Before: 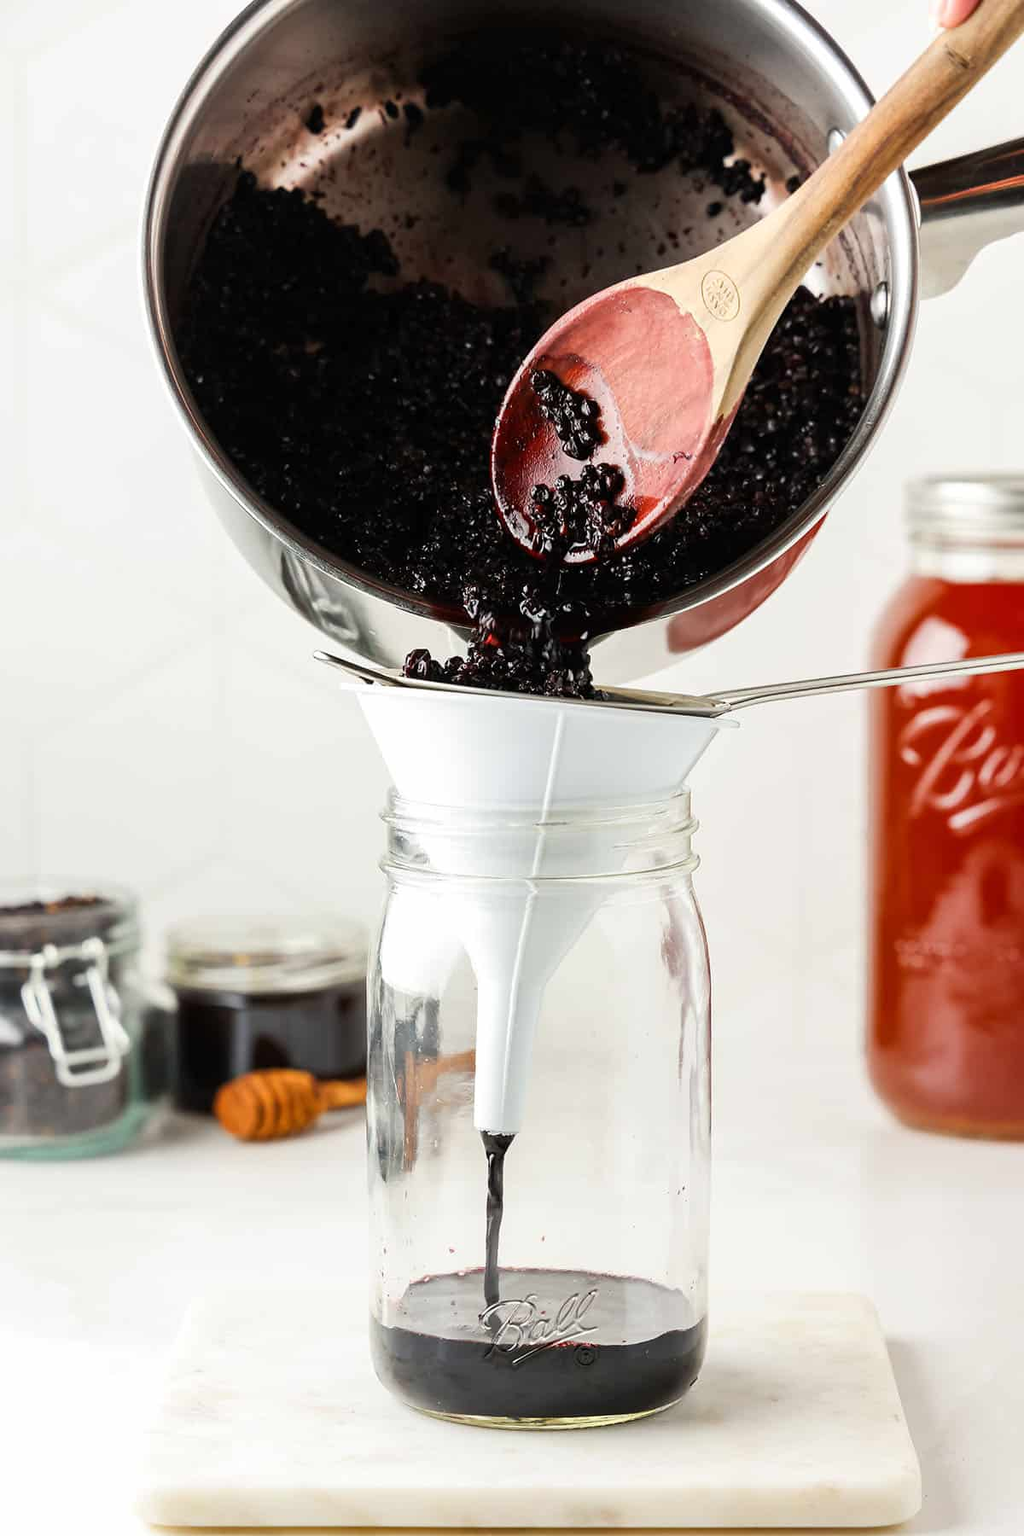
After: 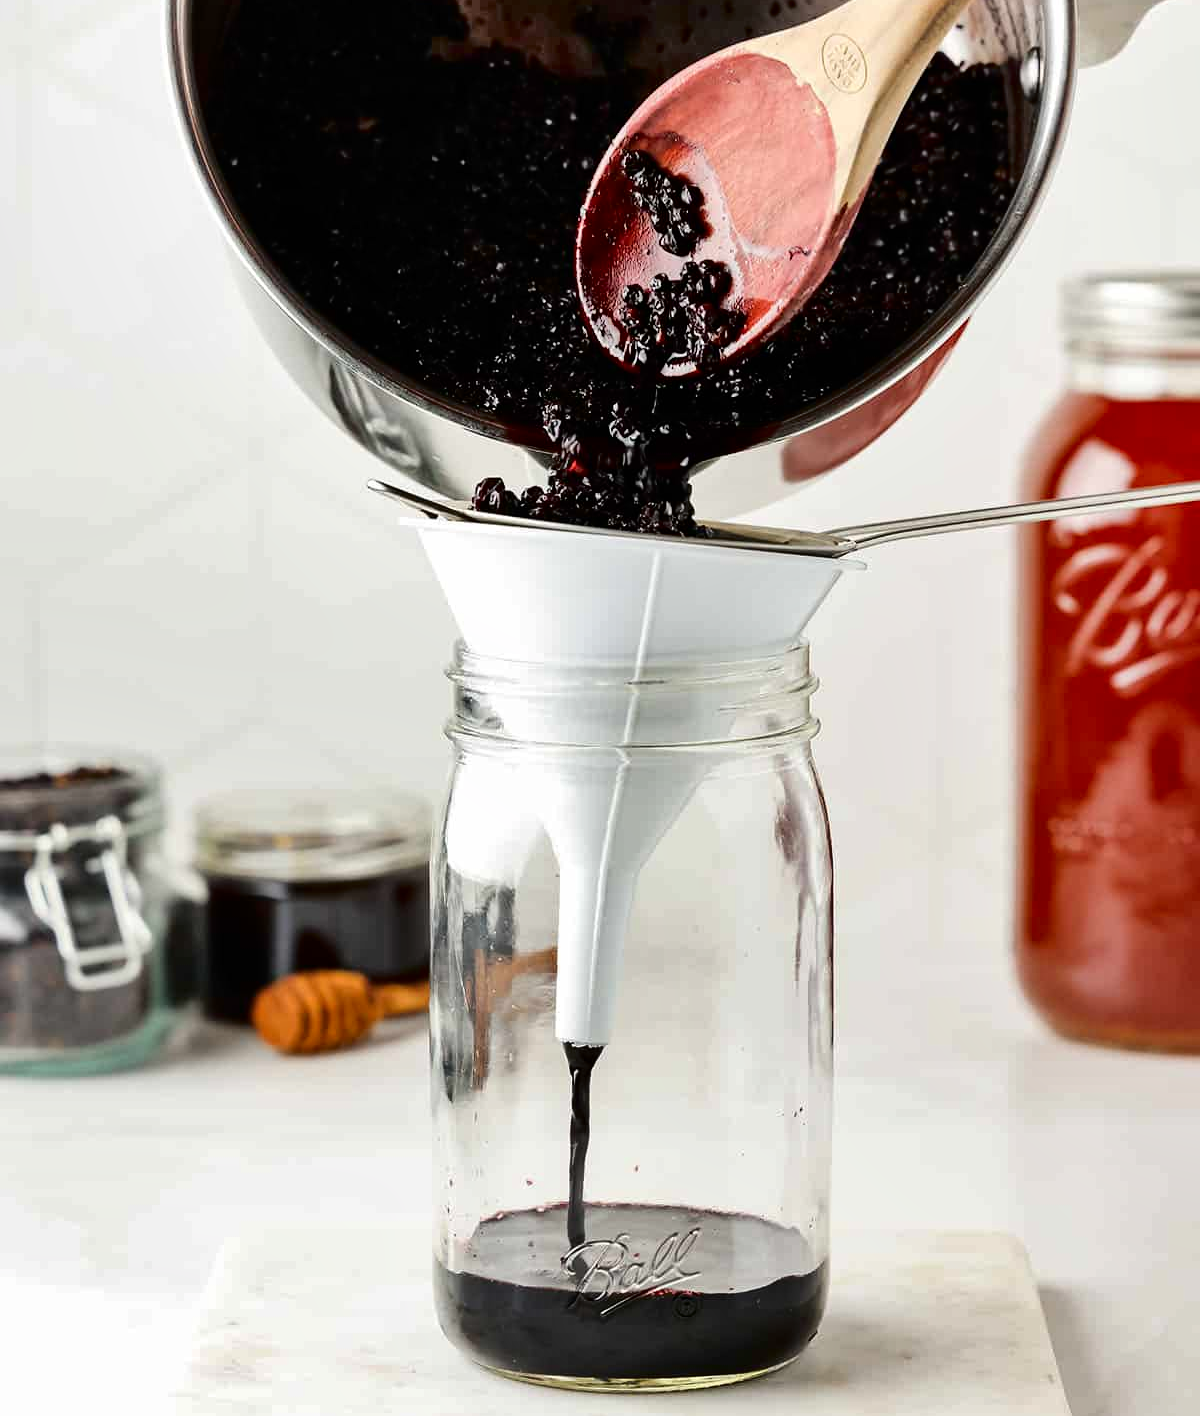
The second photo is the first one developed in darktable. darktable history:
fill light: exposure -2 EV, width 8.6
crop and rotate: top 15.774%, bottom 5.506%
shadows and highlights: low approximation 0.01, soften with gaussian
